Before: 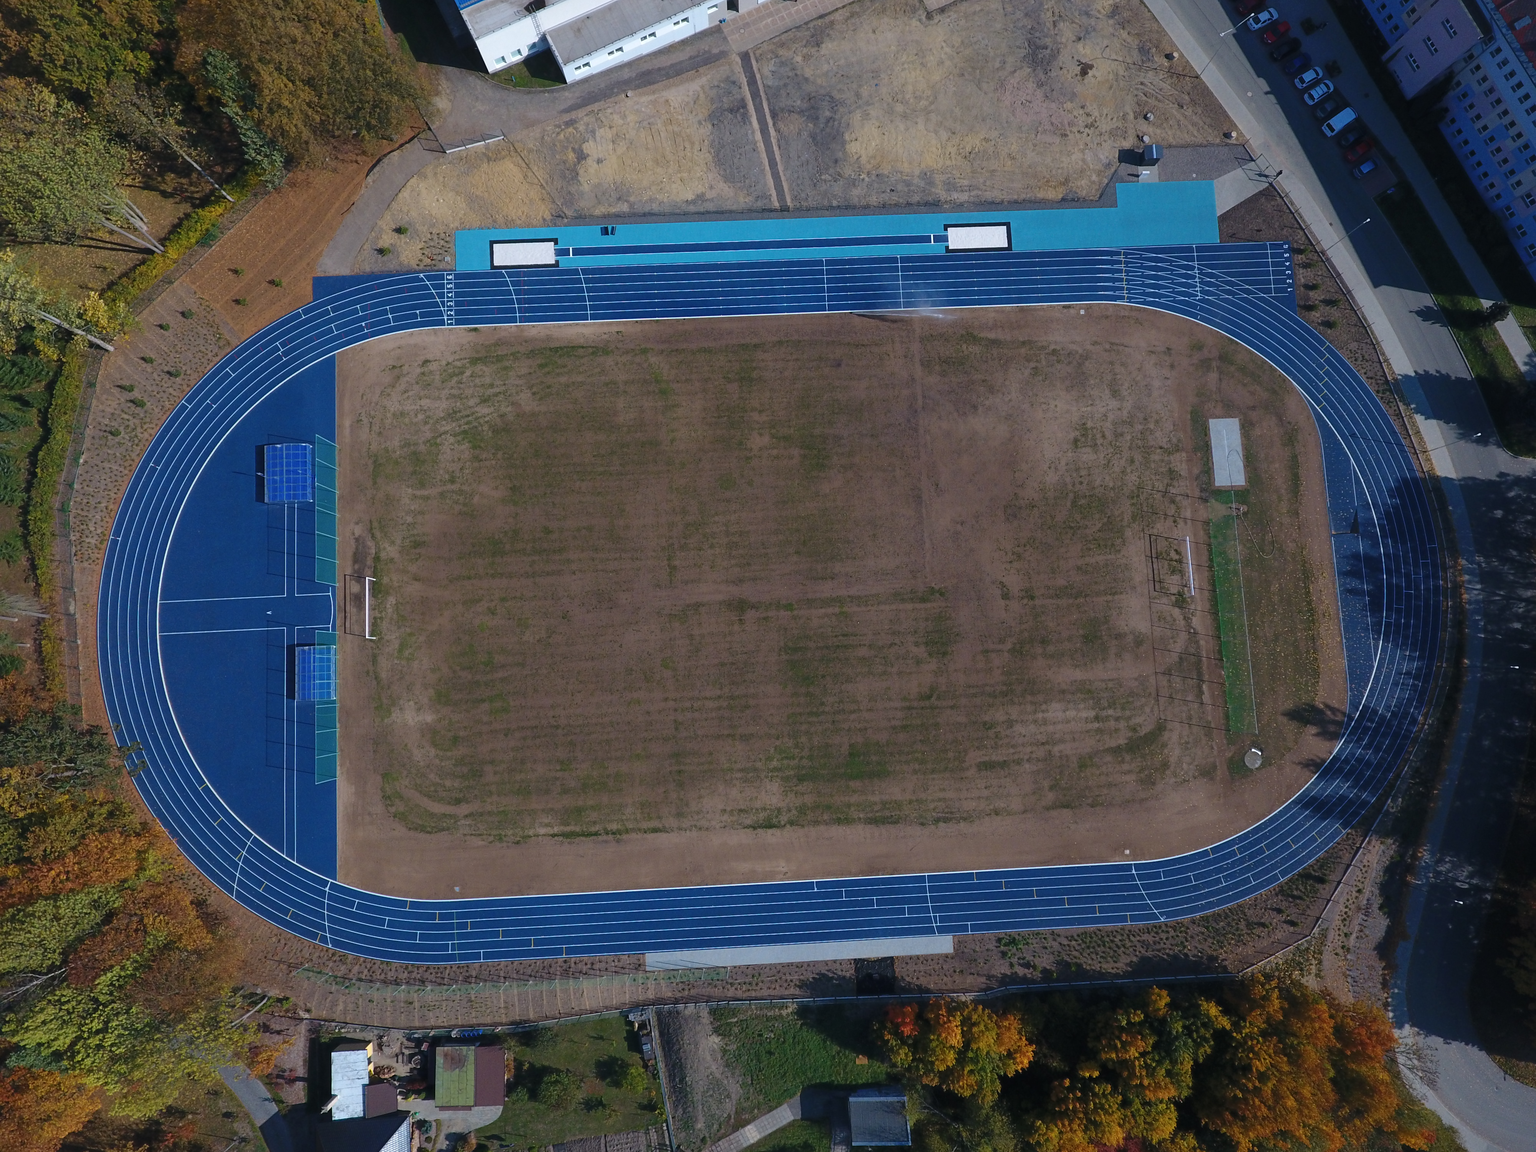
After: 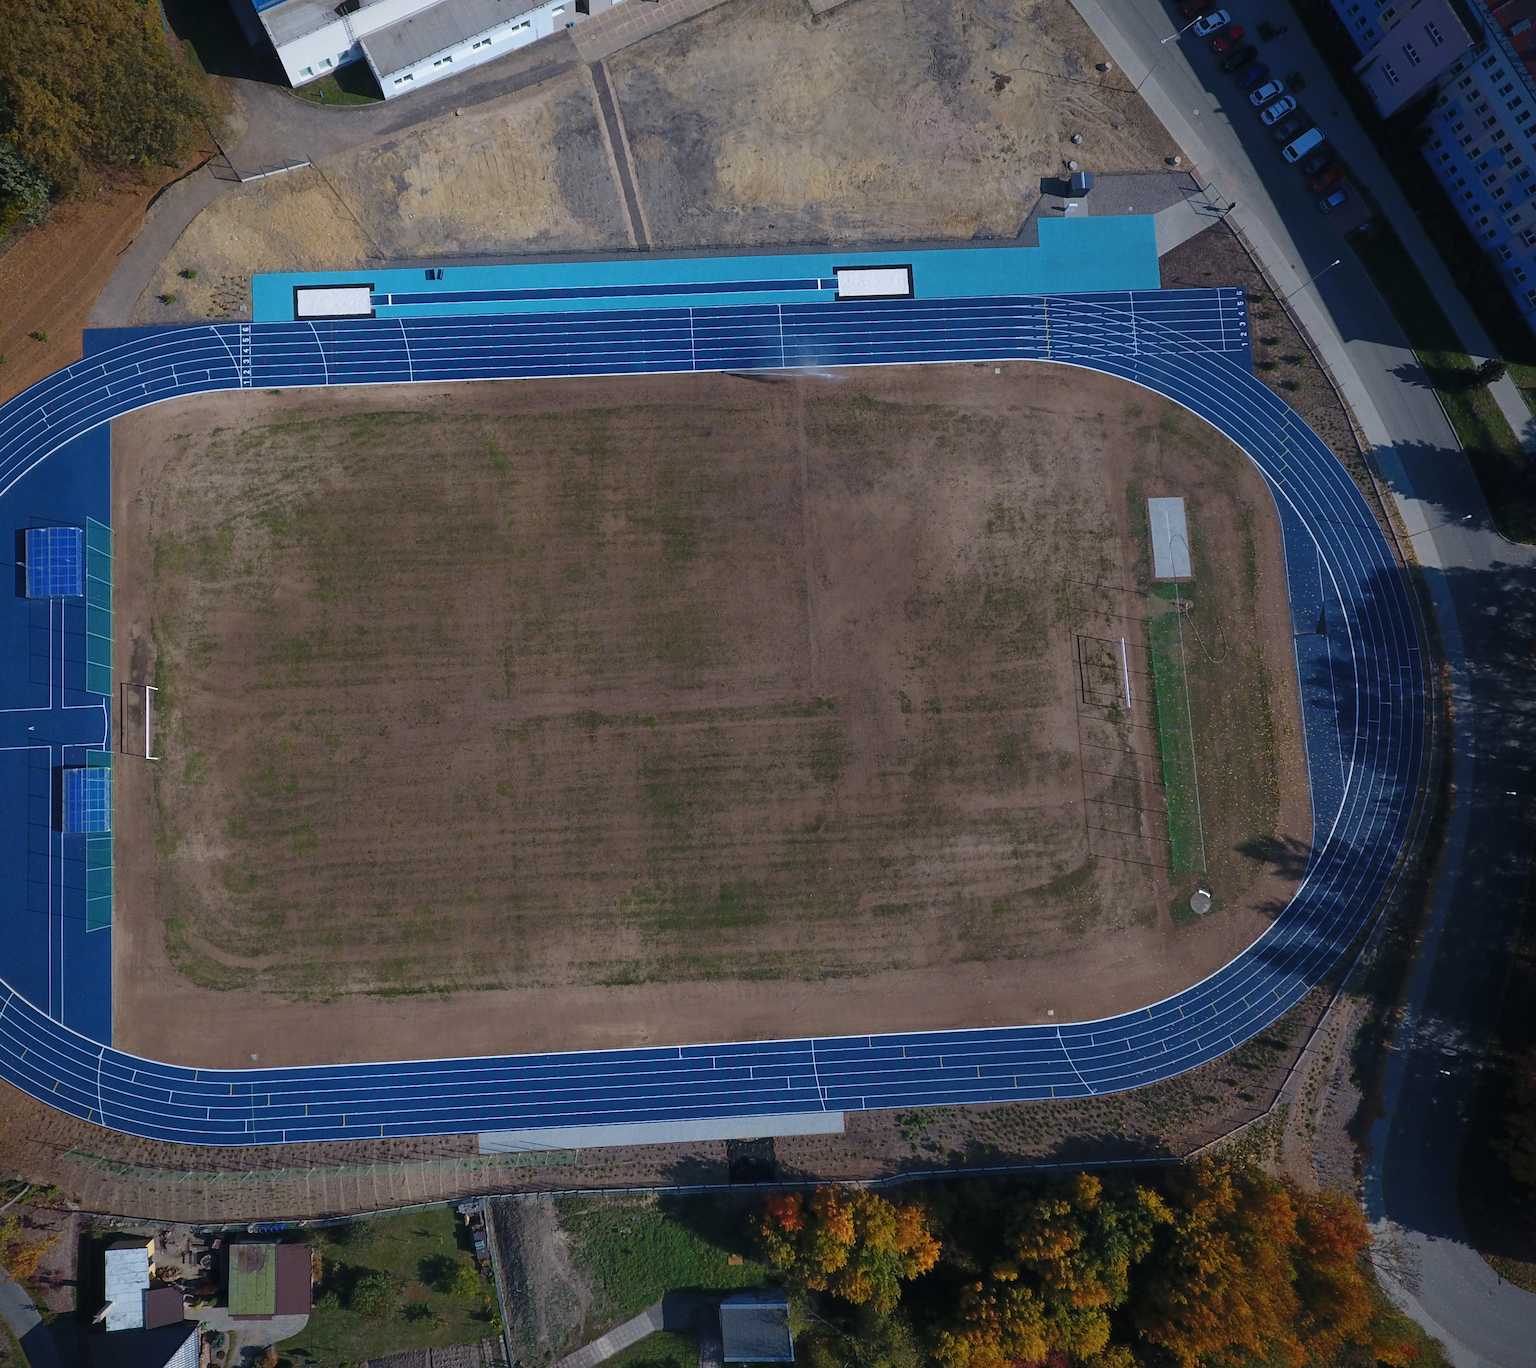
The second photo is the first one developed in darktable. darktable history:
crop: left 15.847%
vignetting: fall-off radius 60.76%, saturation 0.002, unbound false
